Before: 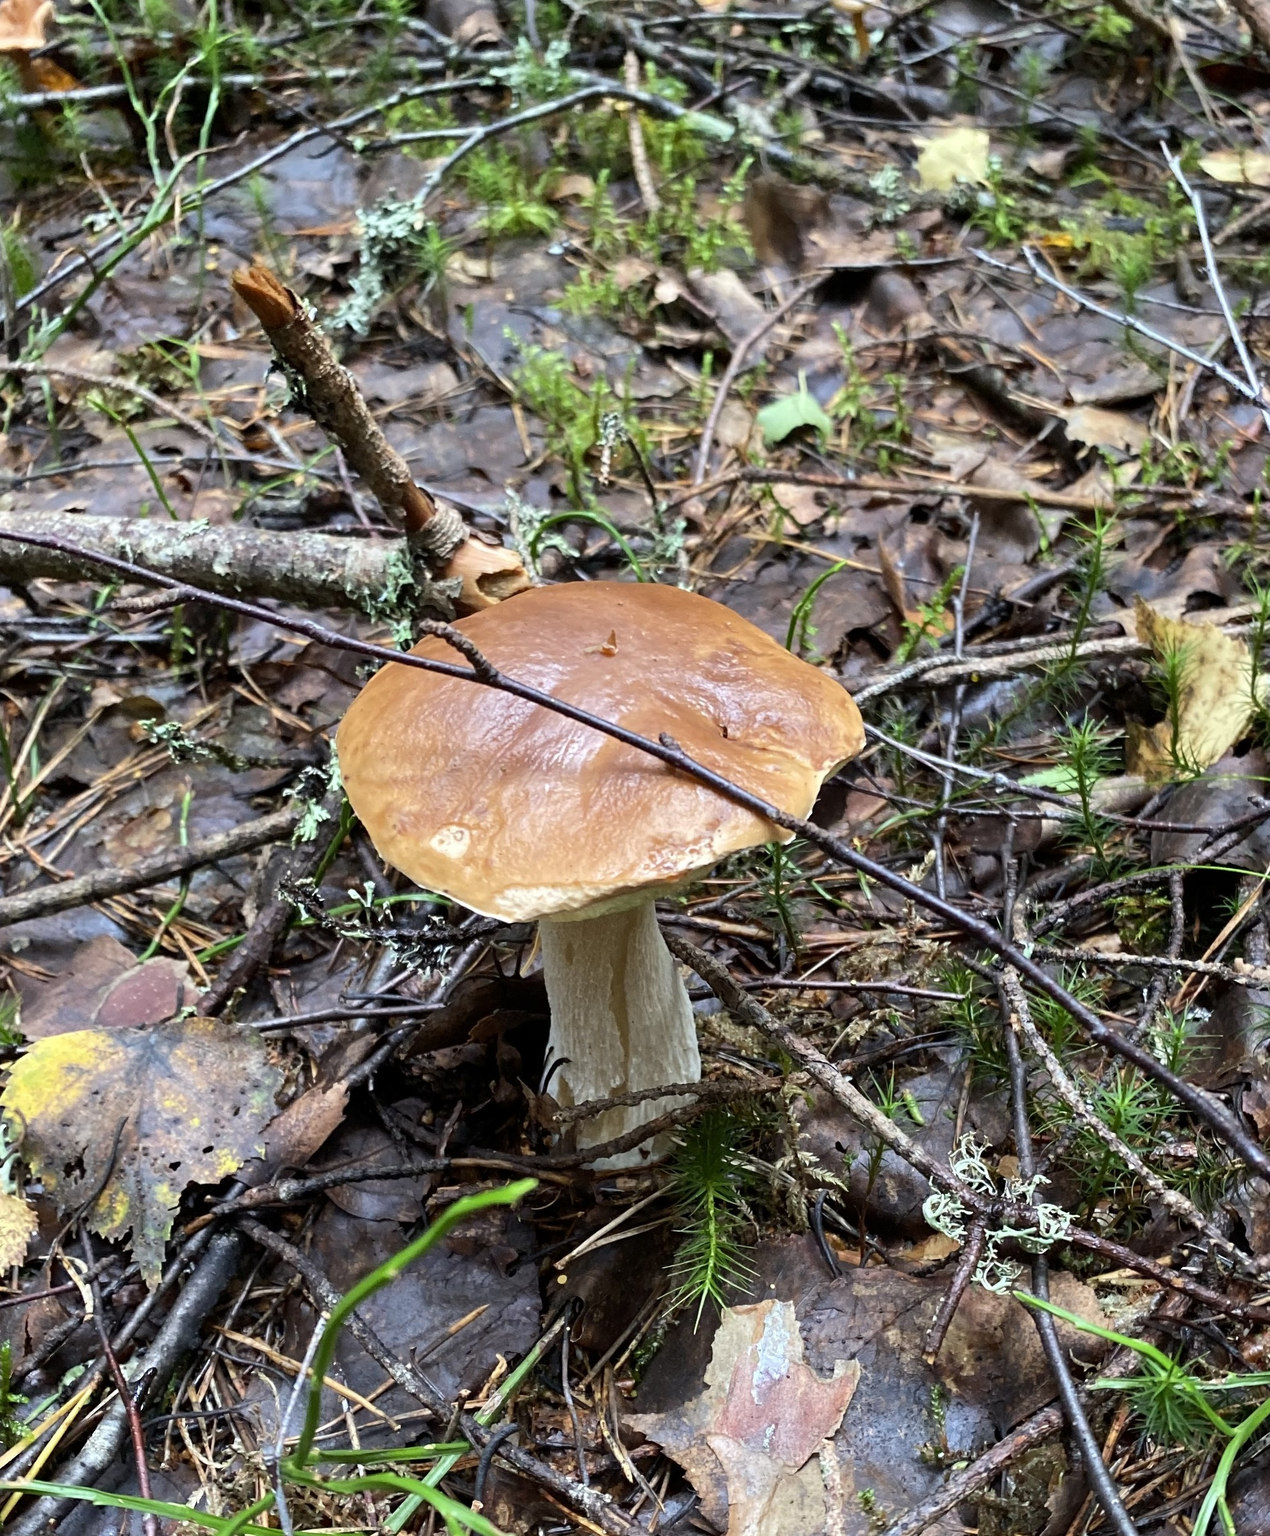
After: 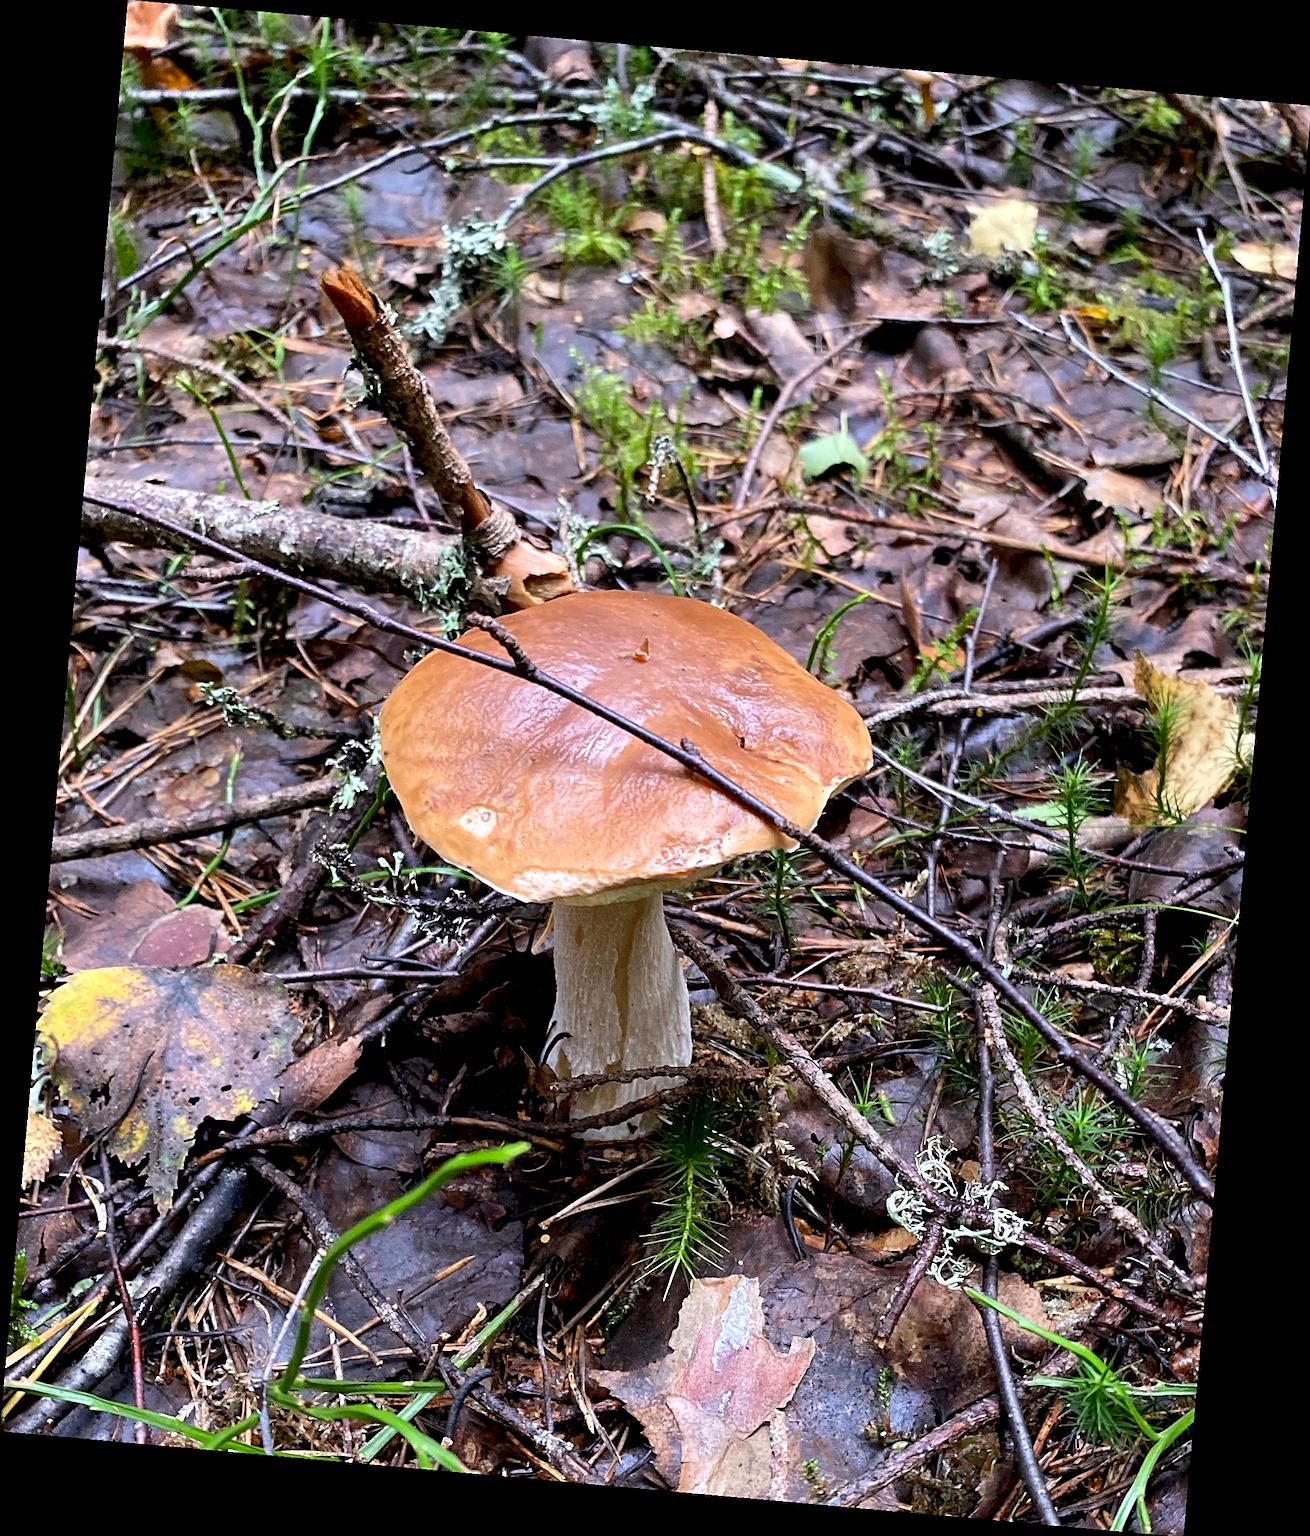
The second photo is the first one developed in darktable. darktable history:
sharpen: on, module defaults
white balance: red 1.05, blue 1.072
exposure: black level correction 0.009, compensate highlight preservation false
rotate and perspective: rotation 5.12°, automatic cropping off
